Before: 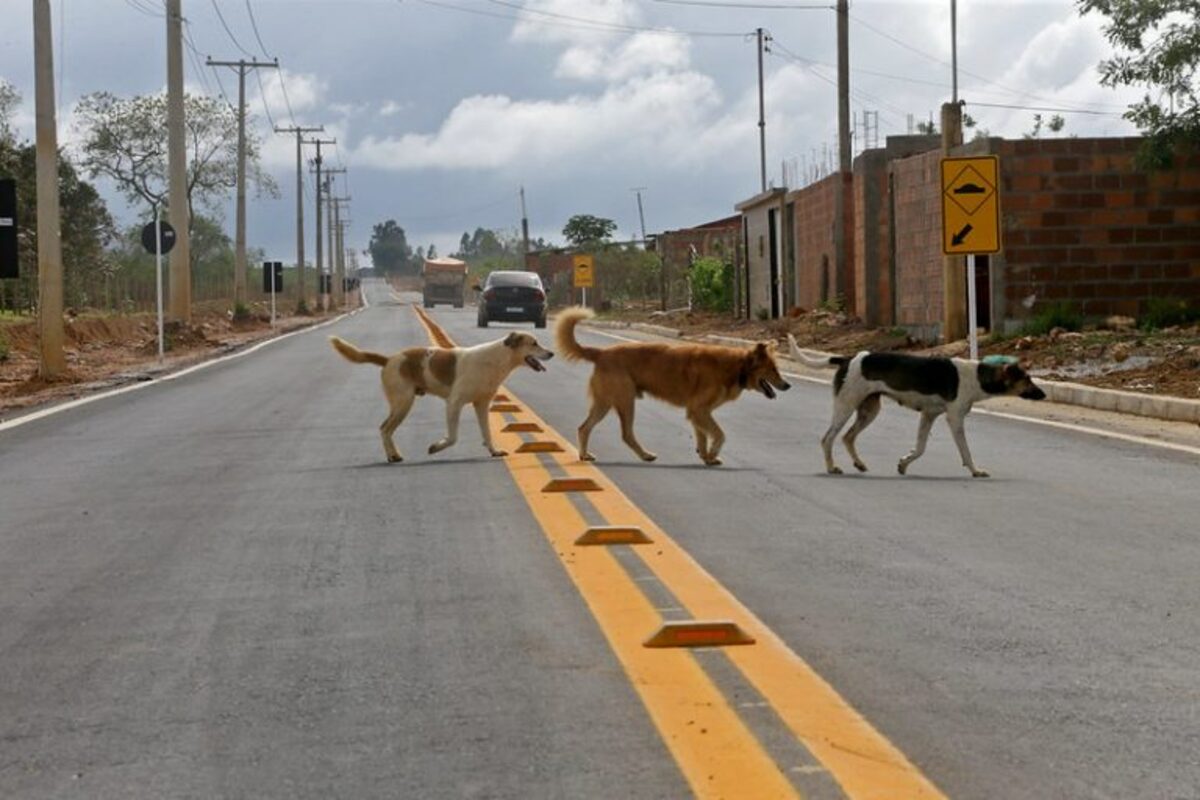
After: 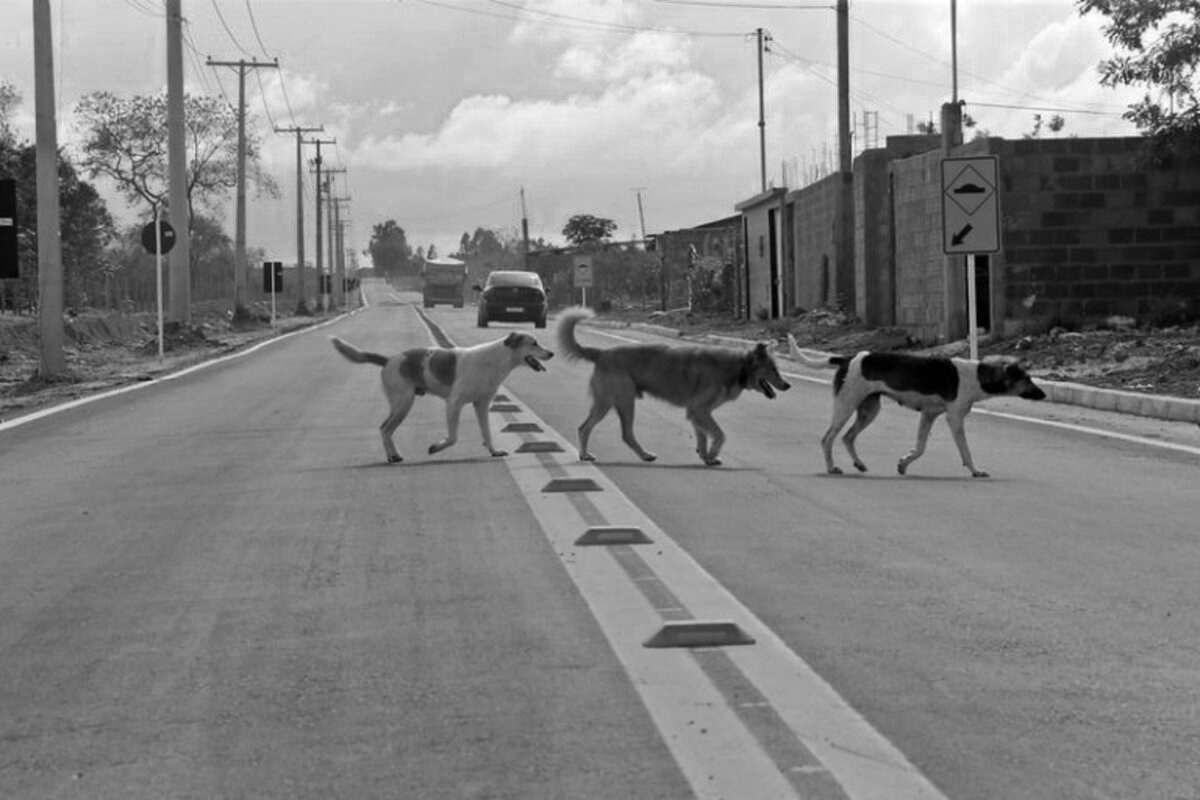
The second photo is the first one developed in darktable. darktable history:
color zones: curves: ch0 [(0, 0.613) (0.01, 0.613) (0.245, 0.448) (0.498, 0.529) (0.642, 0.665) (0.879, 0.777) (0.99, 0.613)]; ch1 [(0, 0) (0.143, 0) (0.286, 0) (0.429, 0) (0.571, 0) (0.714, 0) (0.857, 0)]
exposure: compensate highlight preservation false
